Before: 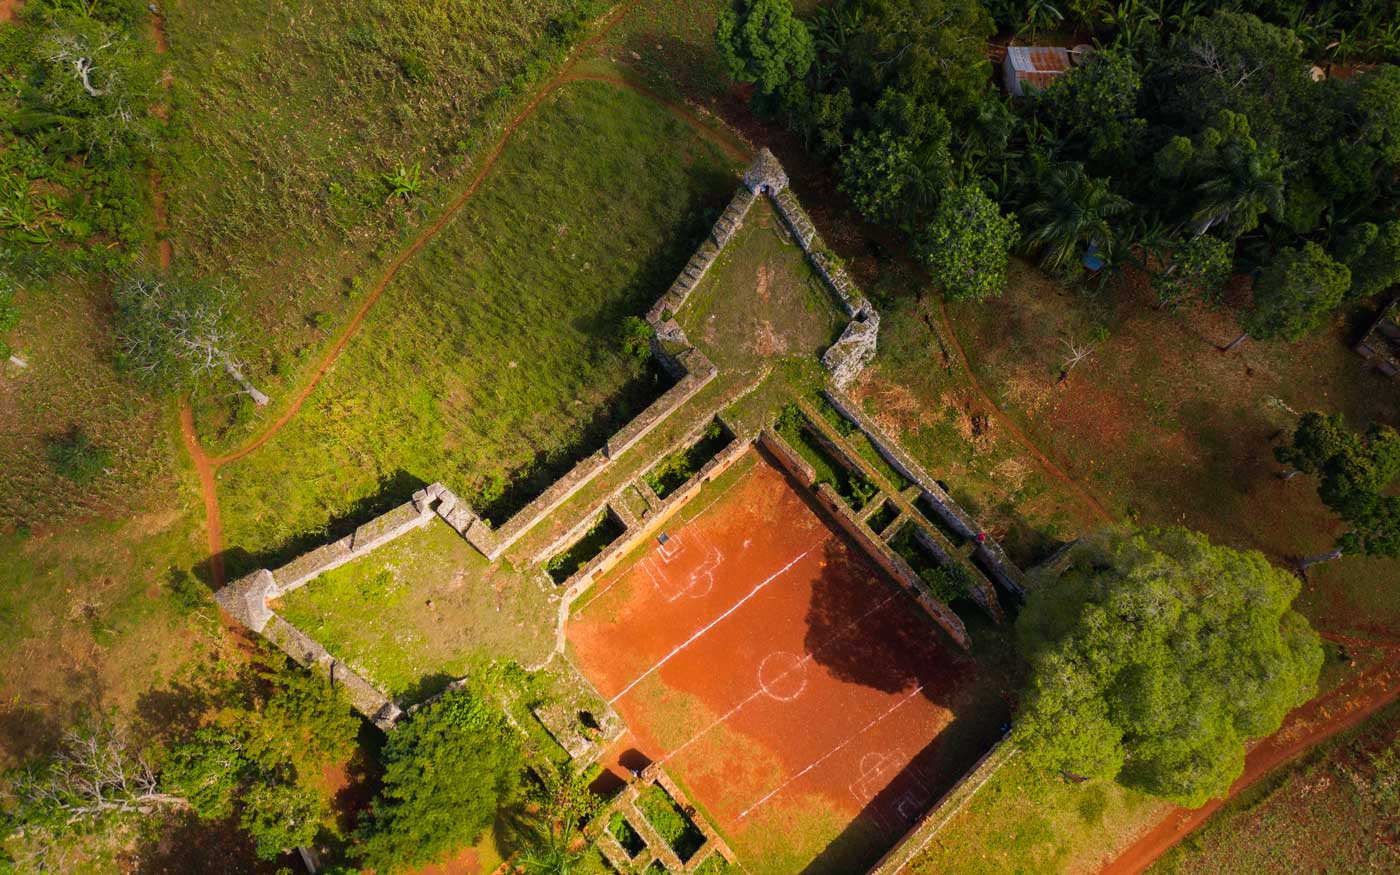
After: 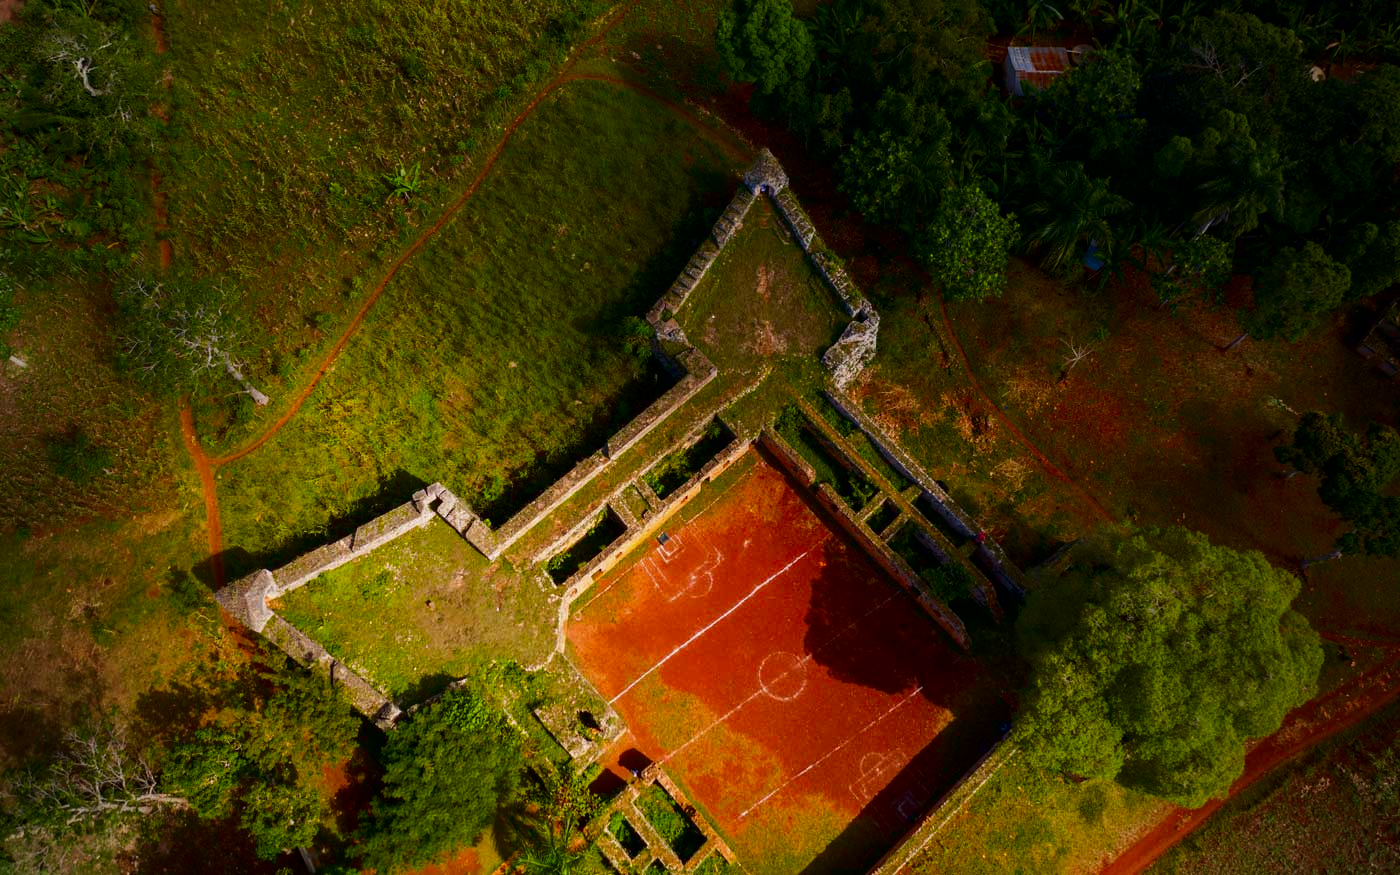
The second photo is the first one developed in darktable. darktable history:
contrast brightness saturation: contrast 0.095, brightness -0.261, saturation 0.148
vignetting: fall-off radius 60.99%
